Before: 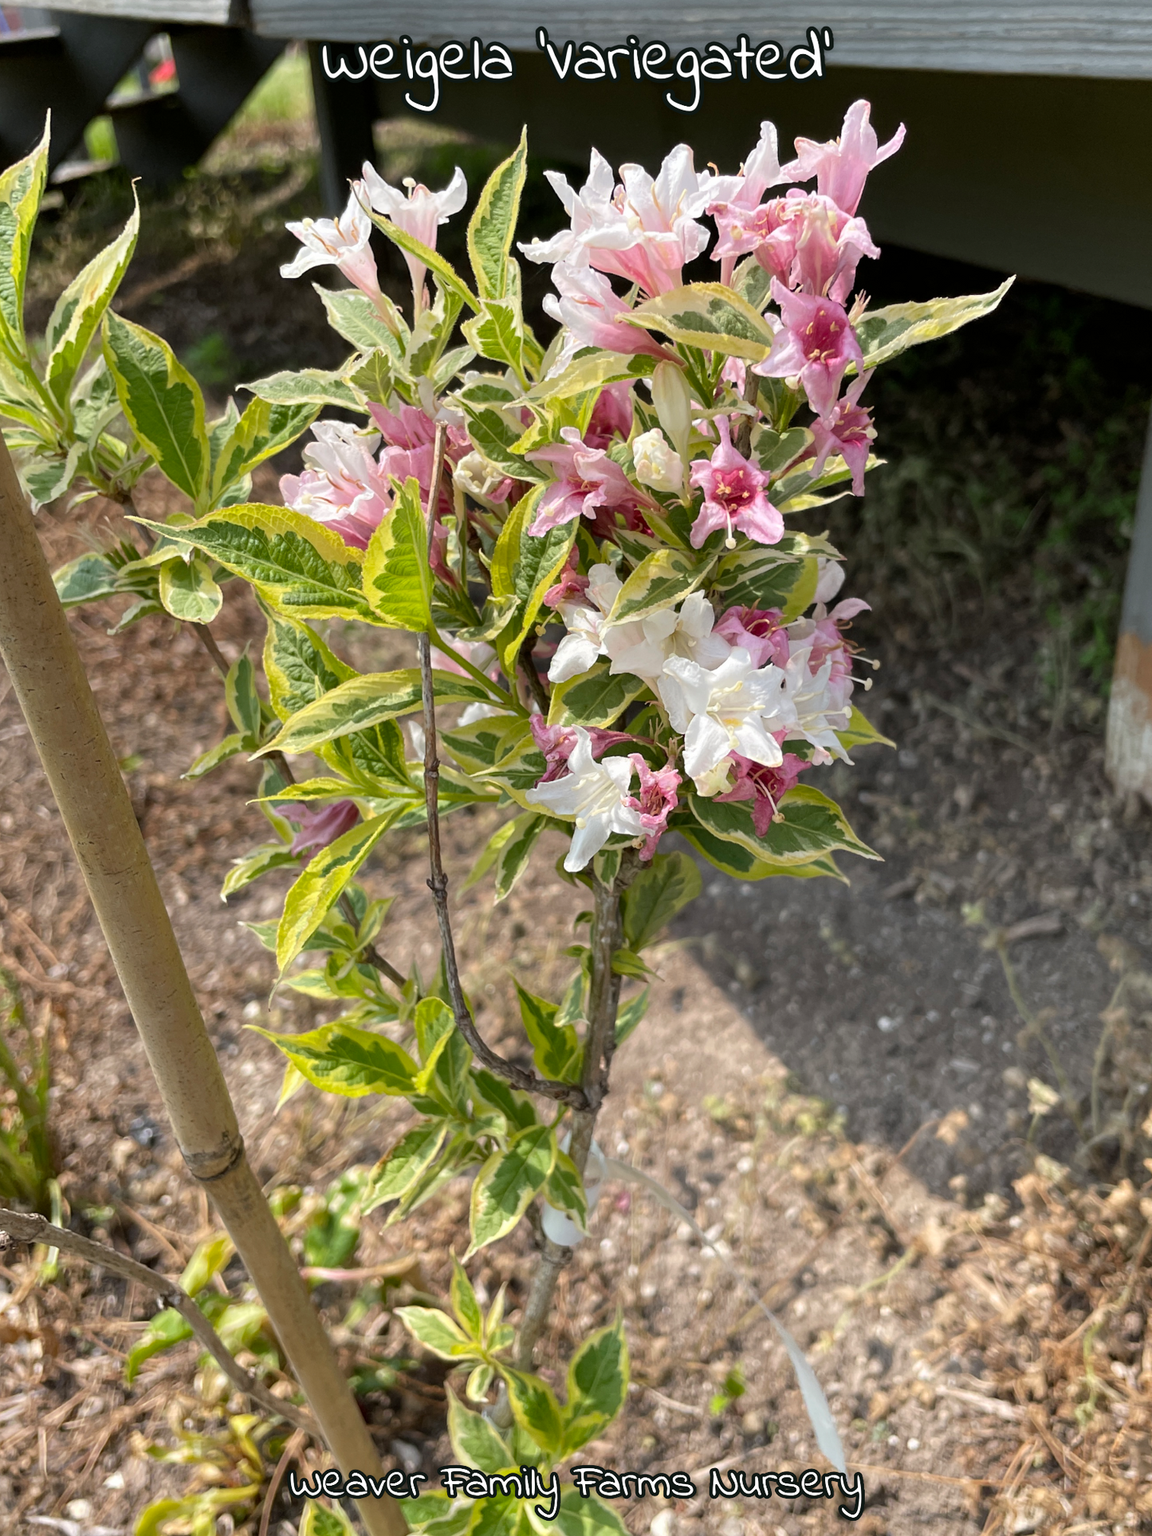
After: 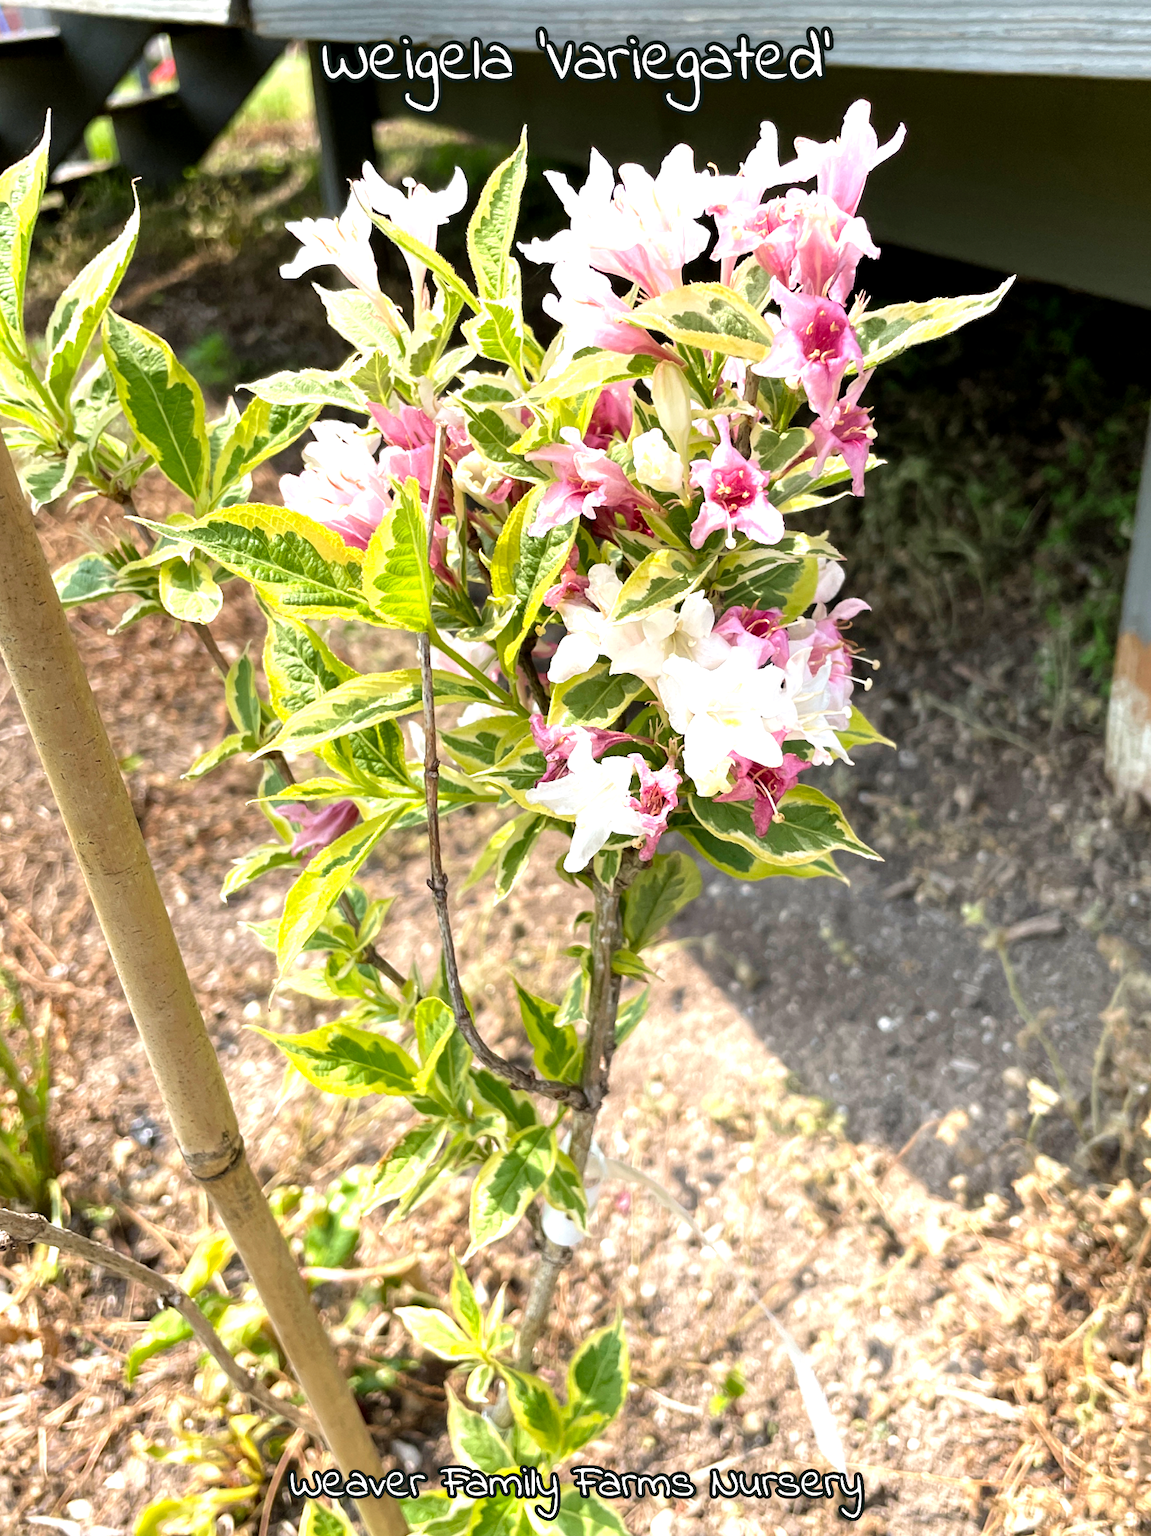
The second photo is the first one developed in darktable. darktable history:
exposure: black level correction 0.001, compensate highlight preservation false
velvia: strength 15%
levels: levels [0, 0.374, 0.749]
